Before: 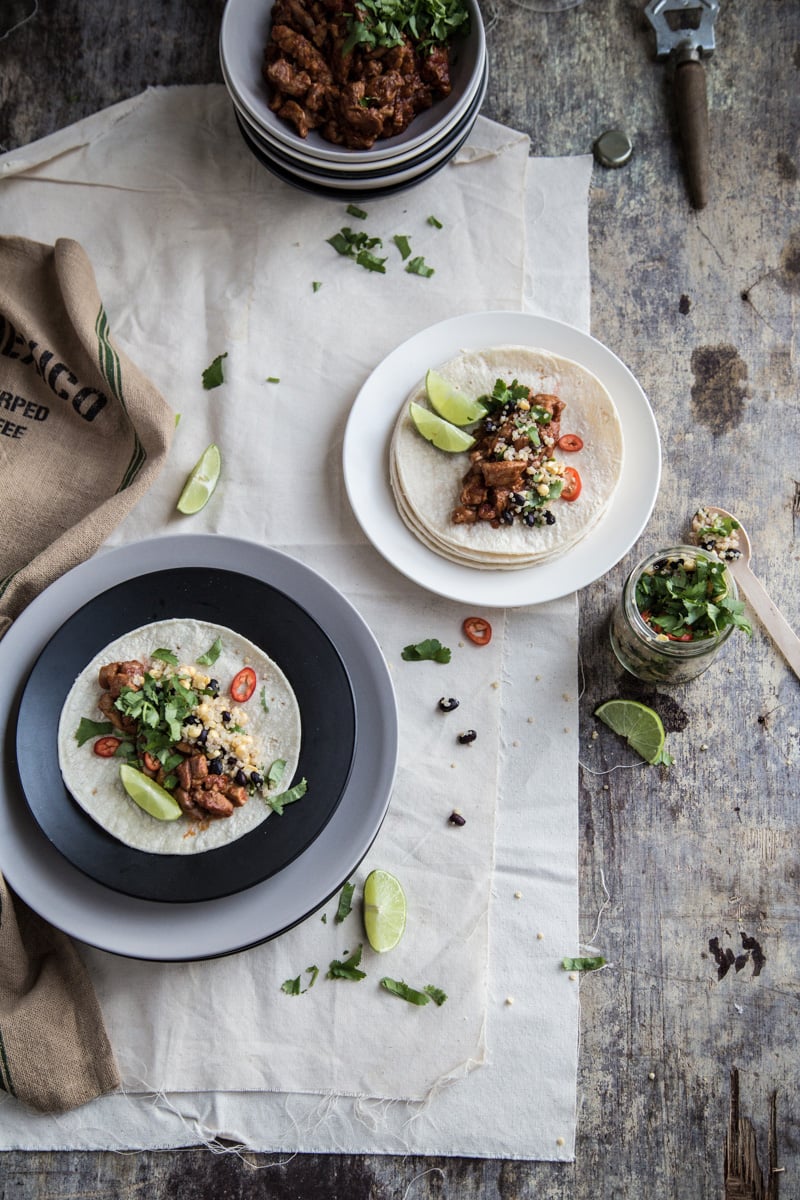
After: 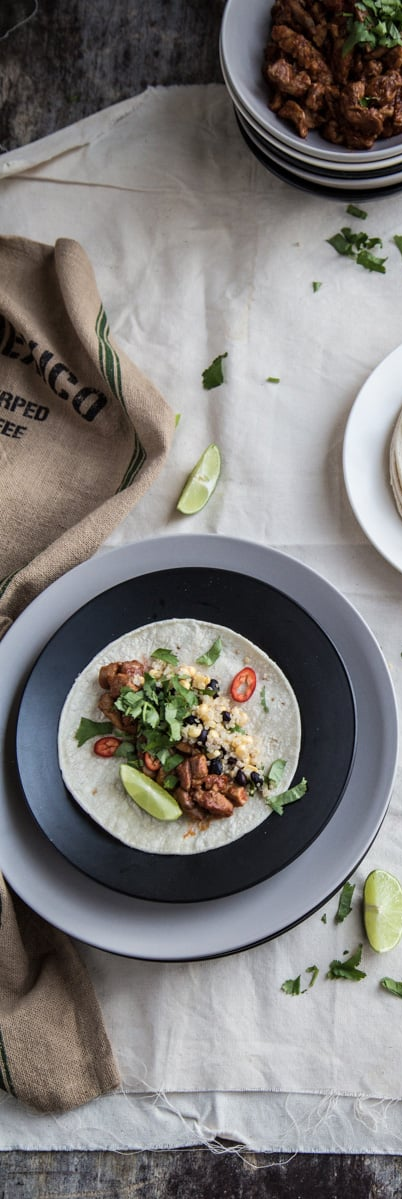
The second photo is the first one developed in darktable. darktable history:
crop and rotate: left 0.006%, top 0%, right 49.656%
